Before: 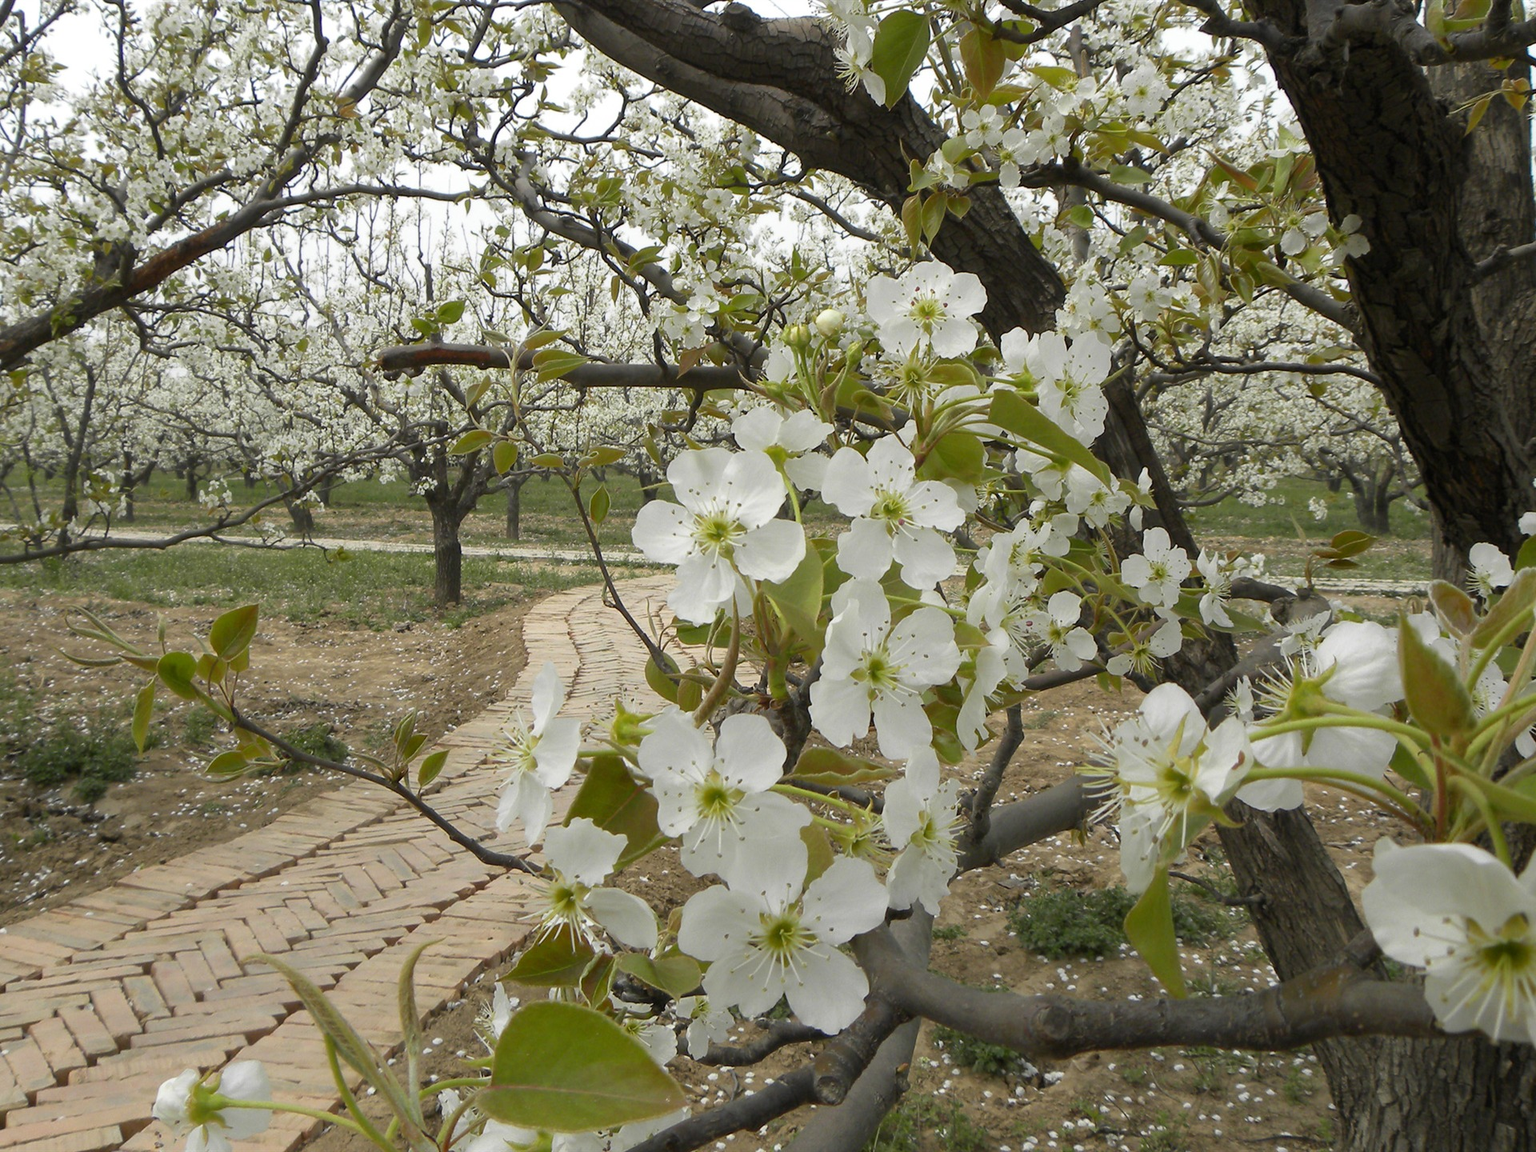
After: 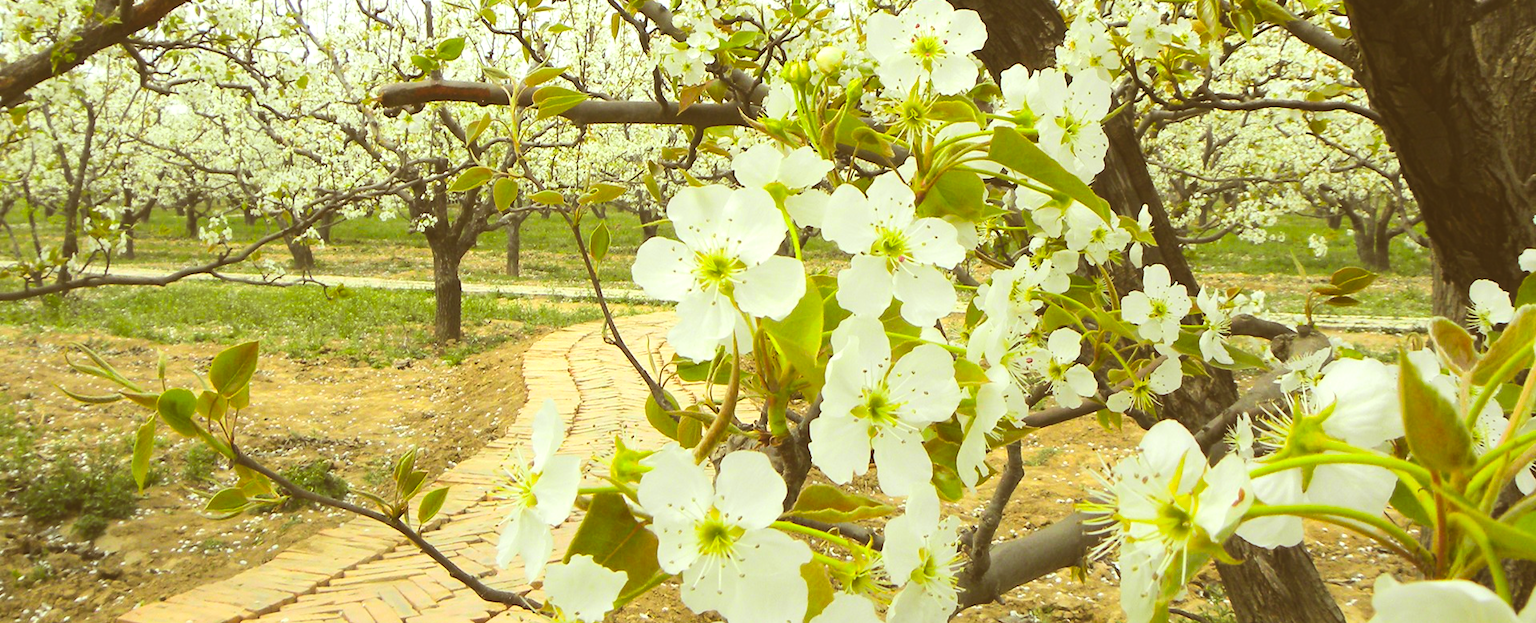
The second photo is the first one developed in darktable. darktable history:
crop and rotate: top 22.862%, bottom 23.004%
color correction: highlights a* -5.99, highlights b* 9.5, shadows a* 10.64, shadows b* 23.71
exposure: black level correction -0.035, exposure -0.496 EV, compensate exposure bias true, compensate highlight preservation false
contrast brightness saturation: saturation 0.181
color balance rgb: white fulcrum 0.08 EV, linear chroma grading › global chroma 15.215%, perceptual saturation grading › global saturation 19.756%, perceptual brilliance grading › global brilliance 14.931%, perceptual brilliance grading › shadows -35.544%, global vibrance 20%
tone equalizer: -7 EV 0.152 EV, -6 EV 0.592 EV, -5 EV 1.15 EV, -4 EV 1.36 EV, -3 EV 1.13 EV, -2 EV 0.6 EV, -1 EV 0.161 EV, edges refinement/feathering 500, mask exposure compensation -1.57 EV, preserve details no
